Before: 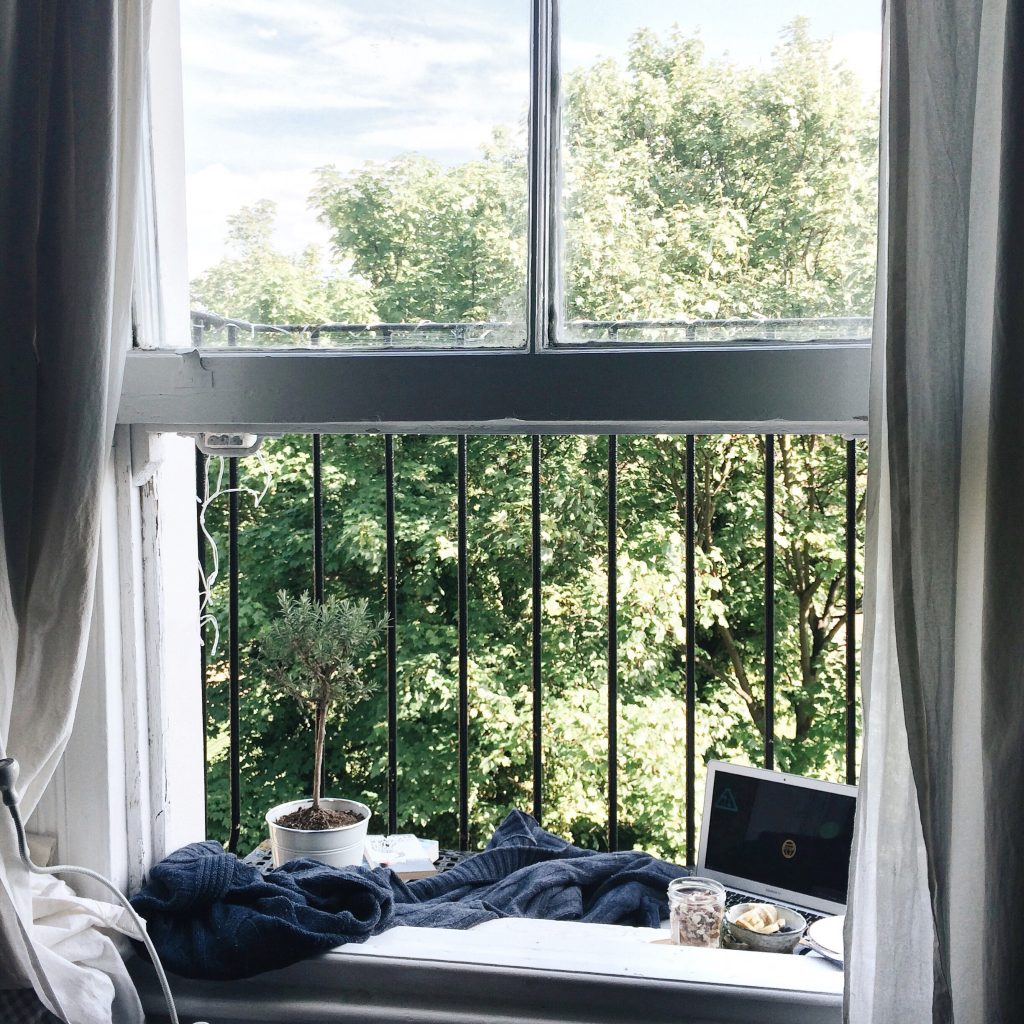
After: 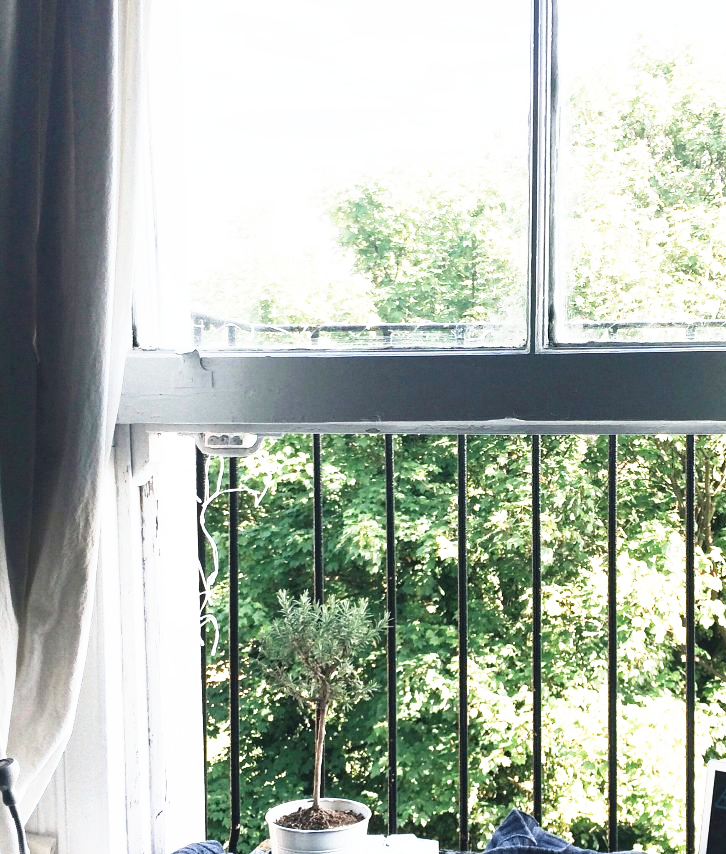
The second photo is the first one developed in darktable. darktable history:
color calibration: illuminant same as pipeline (D50), adaptation XYZ, x 0.346, y 0.358, temperature 5017.36 K
base curve: curves: ch0 [(0, 0) (0.495, 0.917) (1, 1)], preserve colors none
crop: right 28.911%, bottom 16.419%
